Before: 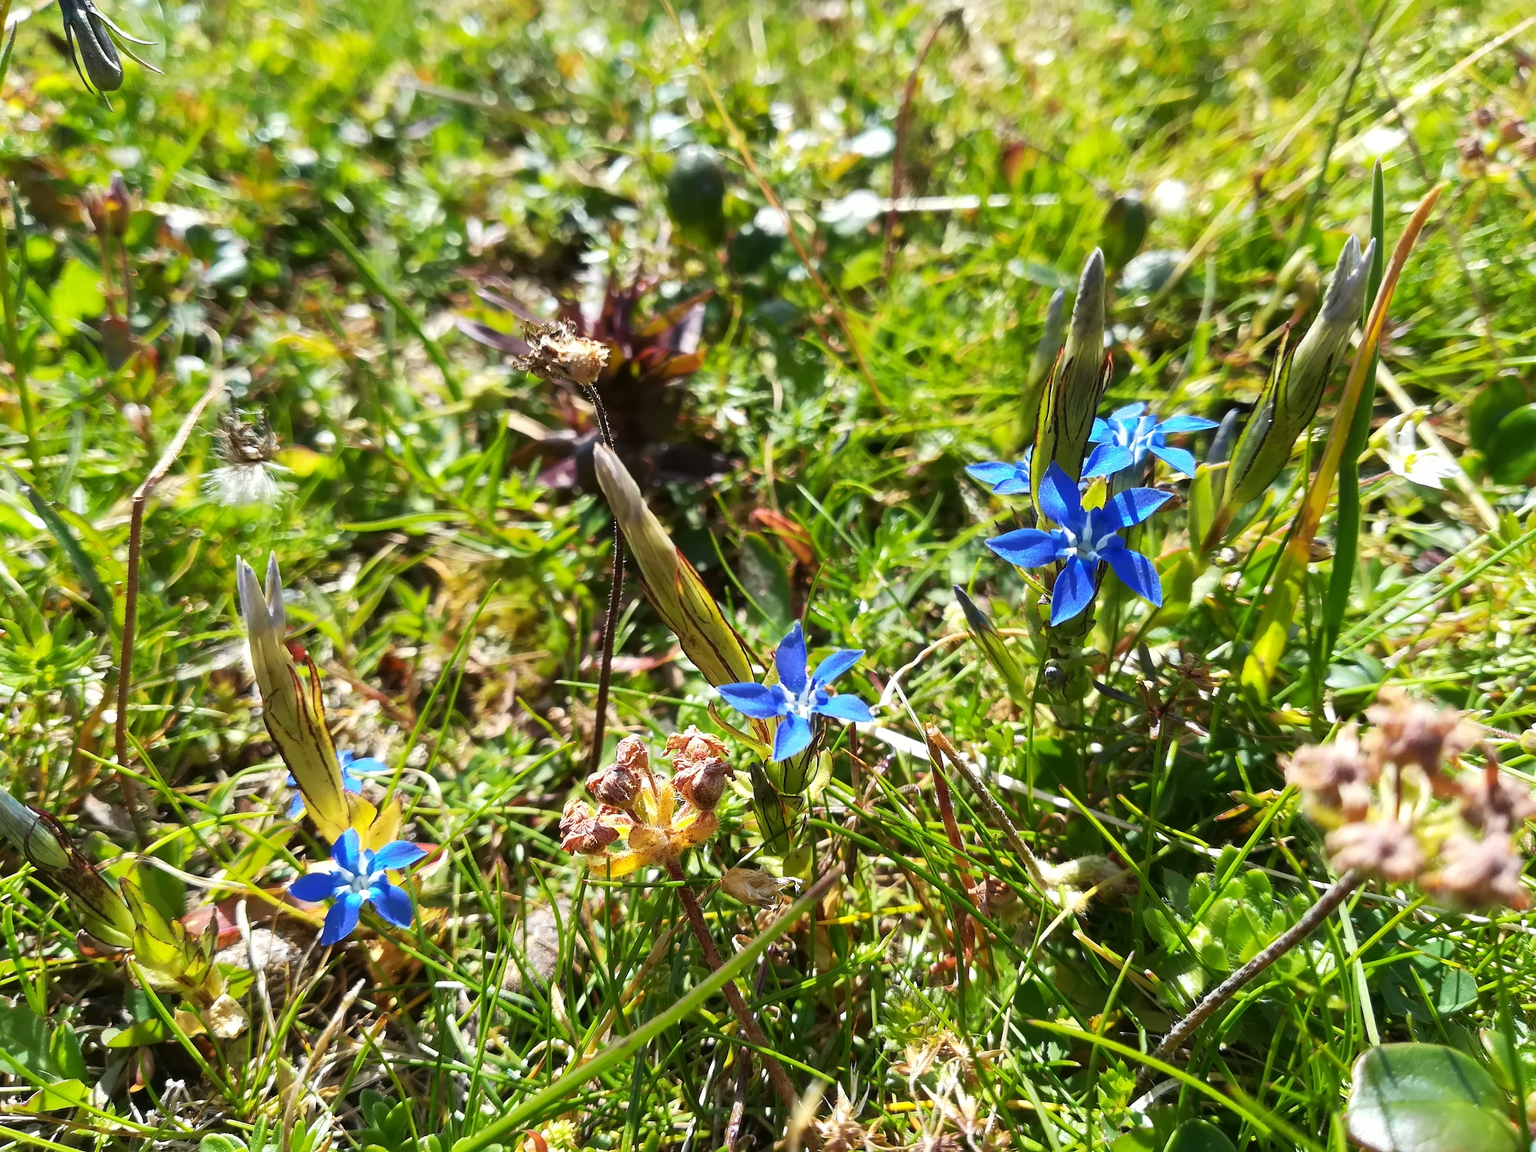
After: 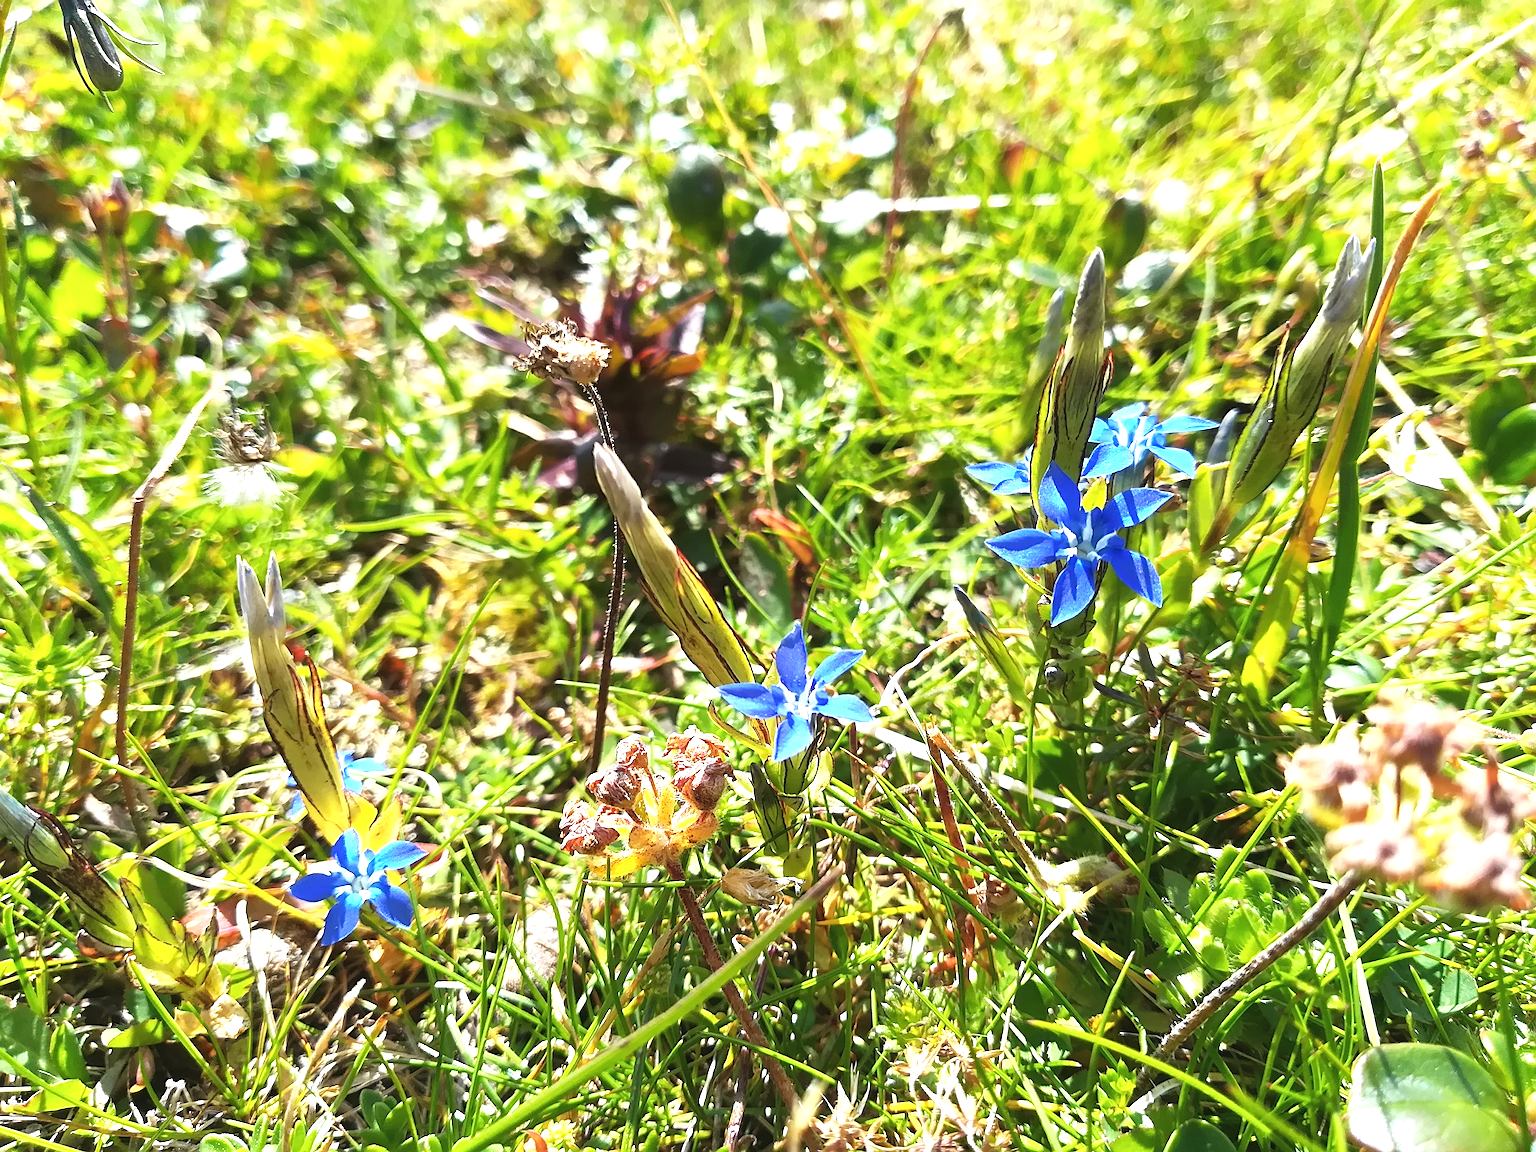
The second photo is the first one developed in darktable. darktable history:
base curve: curves: ch0 [(0, 0) (0.472, 0.508) (1, 1)], preserve colors none
exposure: black level correction -0.002, exposure 0.715 EV, compensate highlight preservation false
sharpen: on, module defaults
